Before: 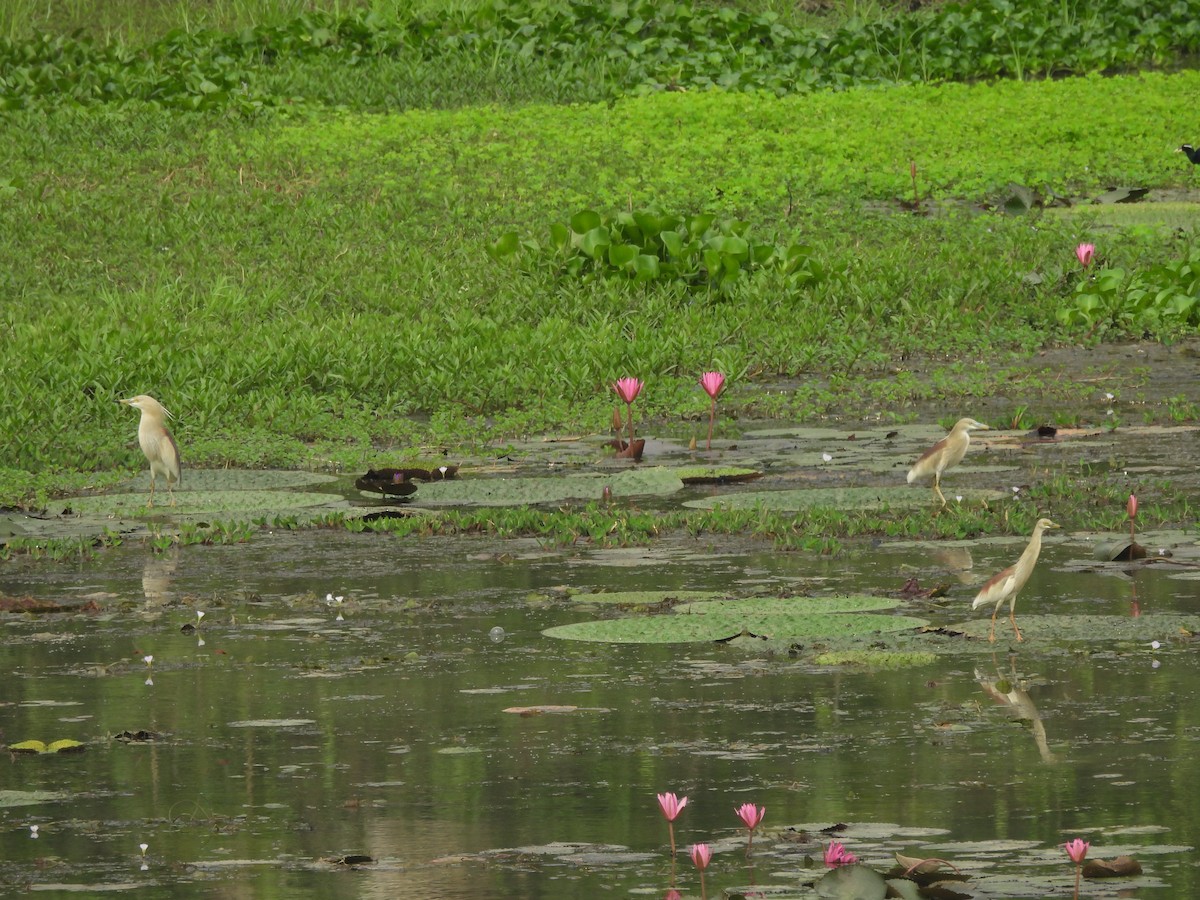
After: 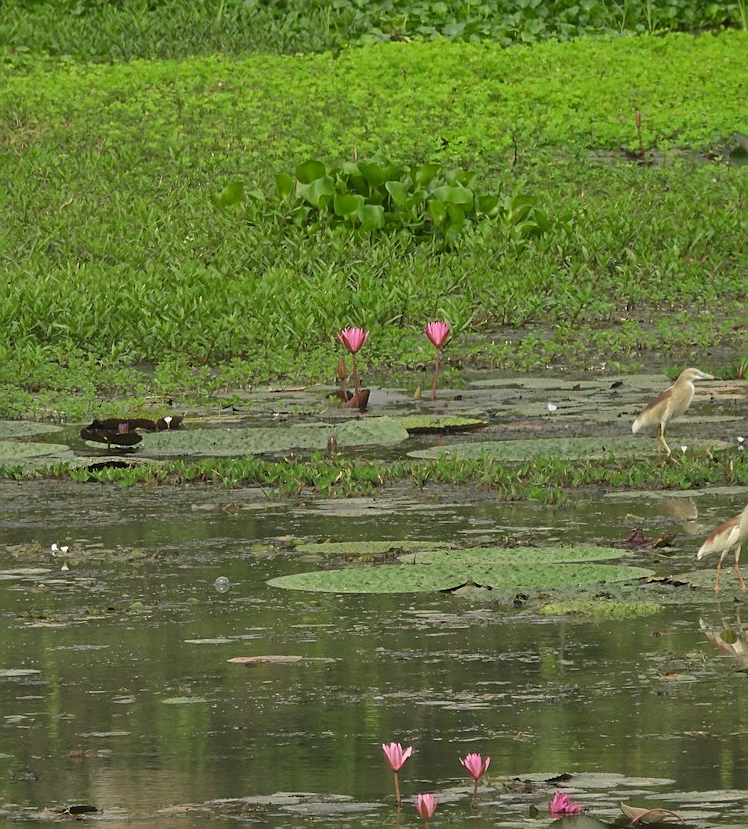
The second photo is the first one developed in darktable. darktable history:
crop and rotate: left 22.918%, top 5.629%, right 14.711%, bottom 2.247%
tone equalizer: on, module defaults
shadows and highlights: radius 108.52, shadows 40.68, highlights -72.88, low approximation 0.01, soften with gaussian
sharpen: on, module defaults
